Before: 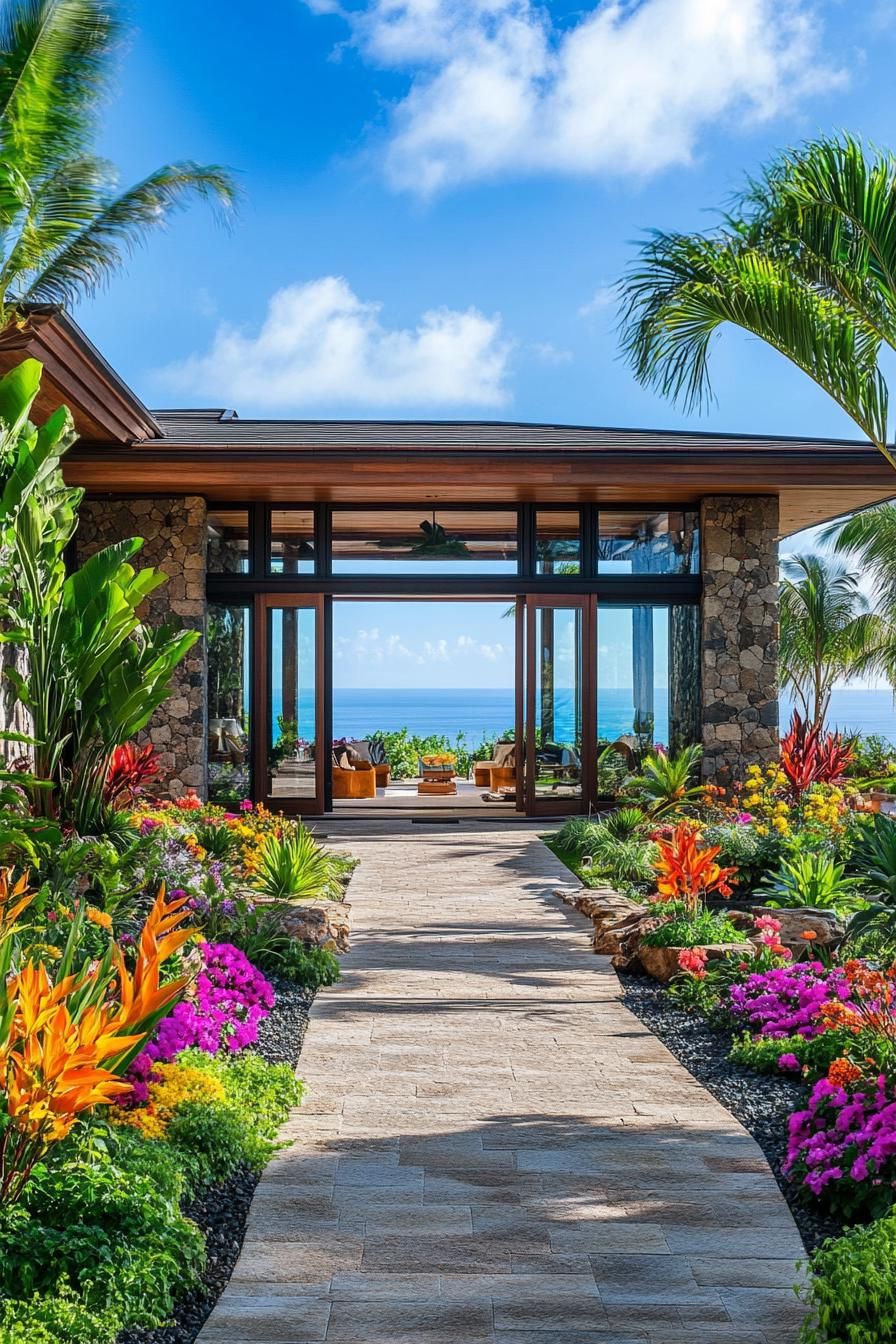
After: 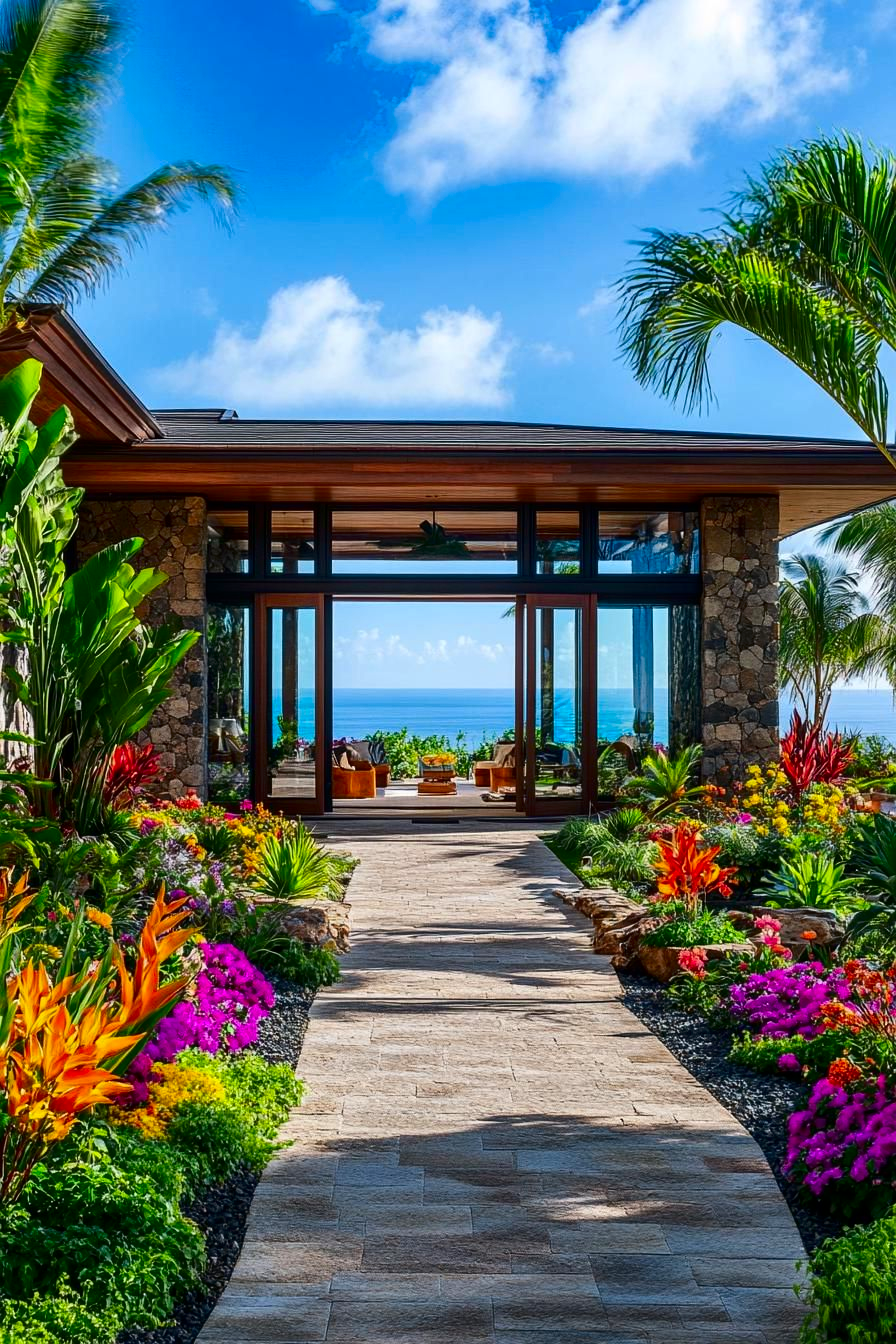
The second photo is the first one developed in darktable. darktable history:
contrast brightness saturation: contrast 0.124, brightness -0.123, saturation 0.196
